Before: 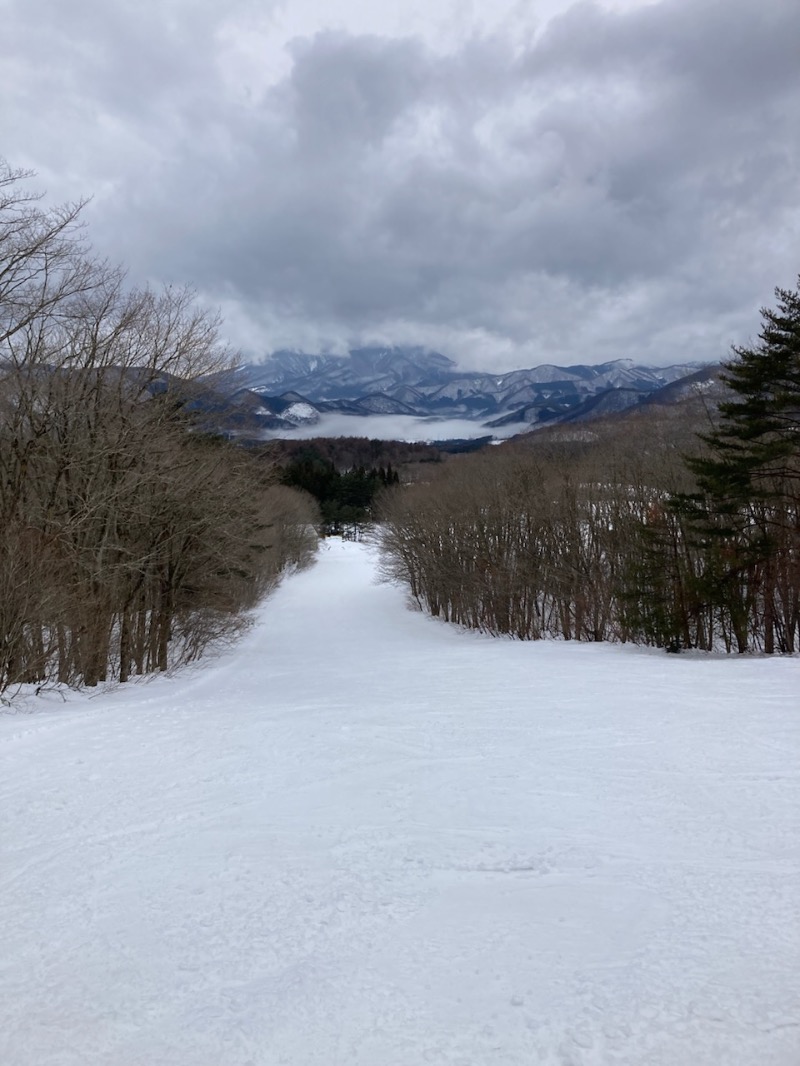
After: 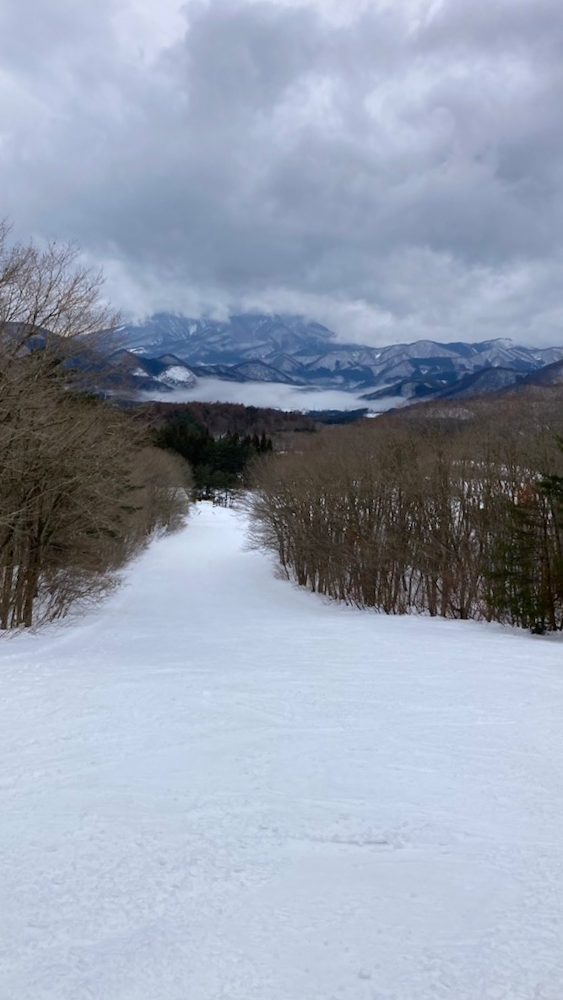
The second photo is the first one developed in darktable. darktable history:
crop and rotate: angle -2.85°, left 14.008%, top 0.025%, right 10.97%, bottom 0.03%
exposure: exposure 0.014 EV, compensate exposure bias true, compensate highlight preservation false
color balance rgb: perceptual saturation grading › global saturation 15.087%, global vibrance 20%
